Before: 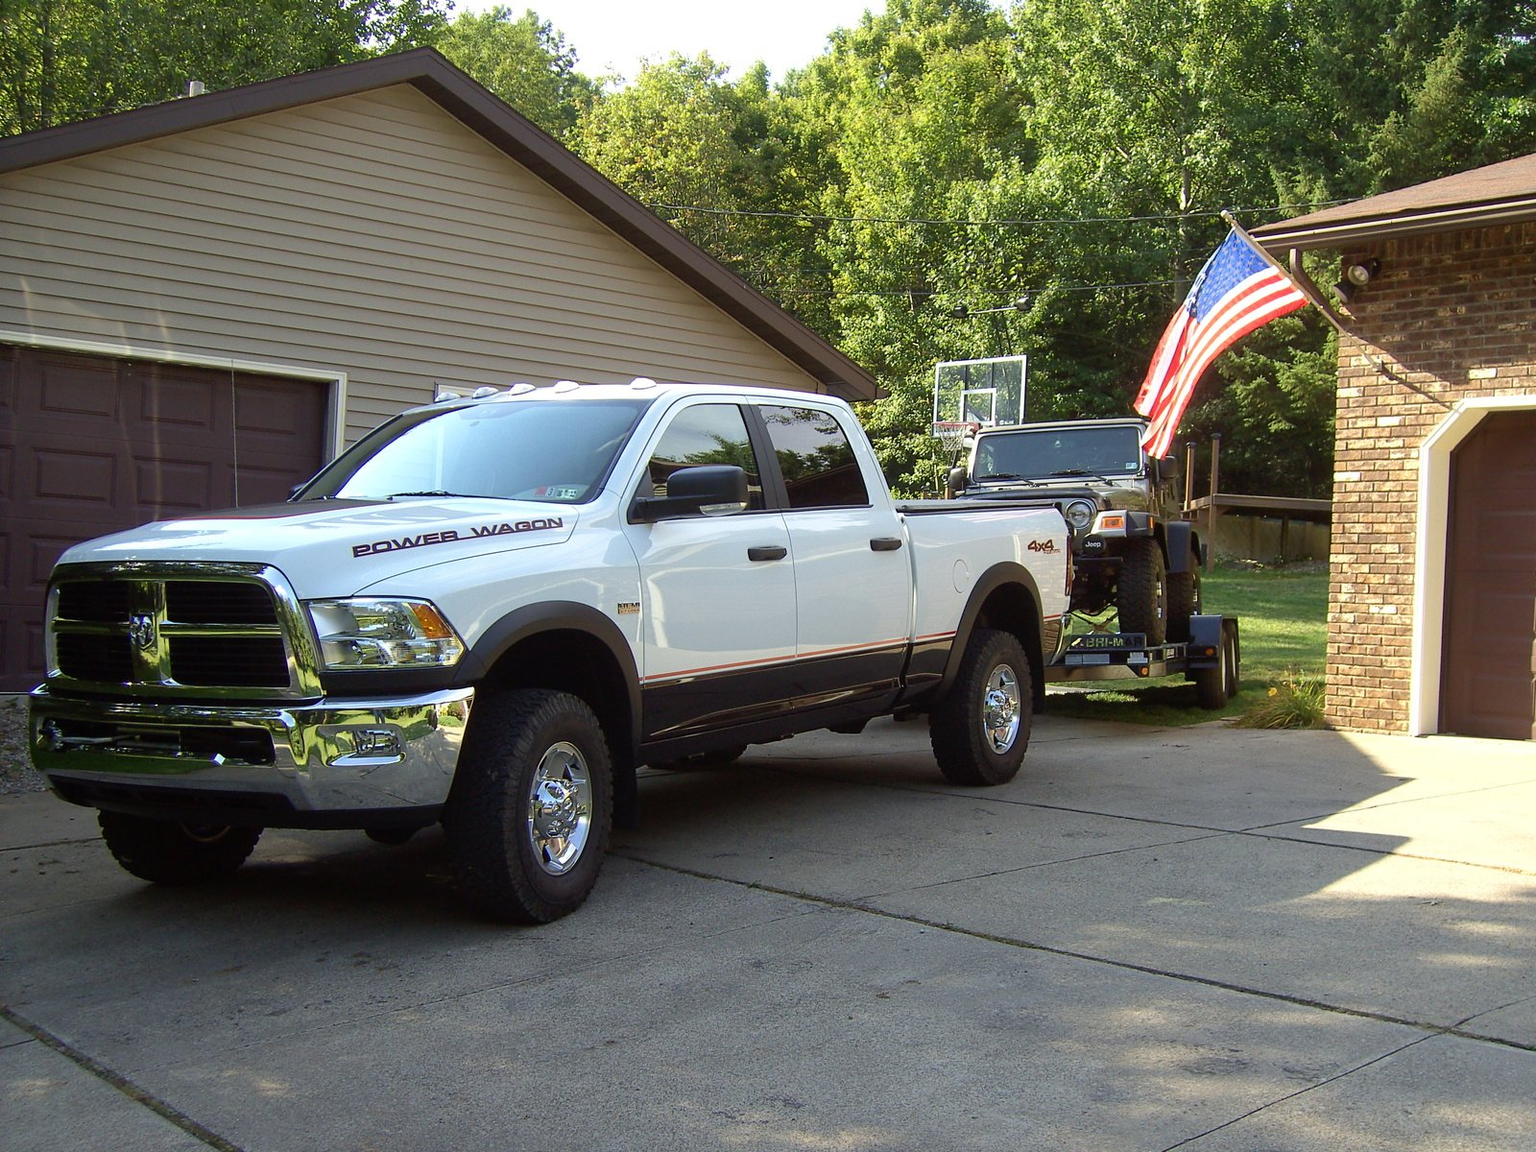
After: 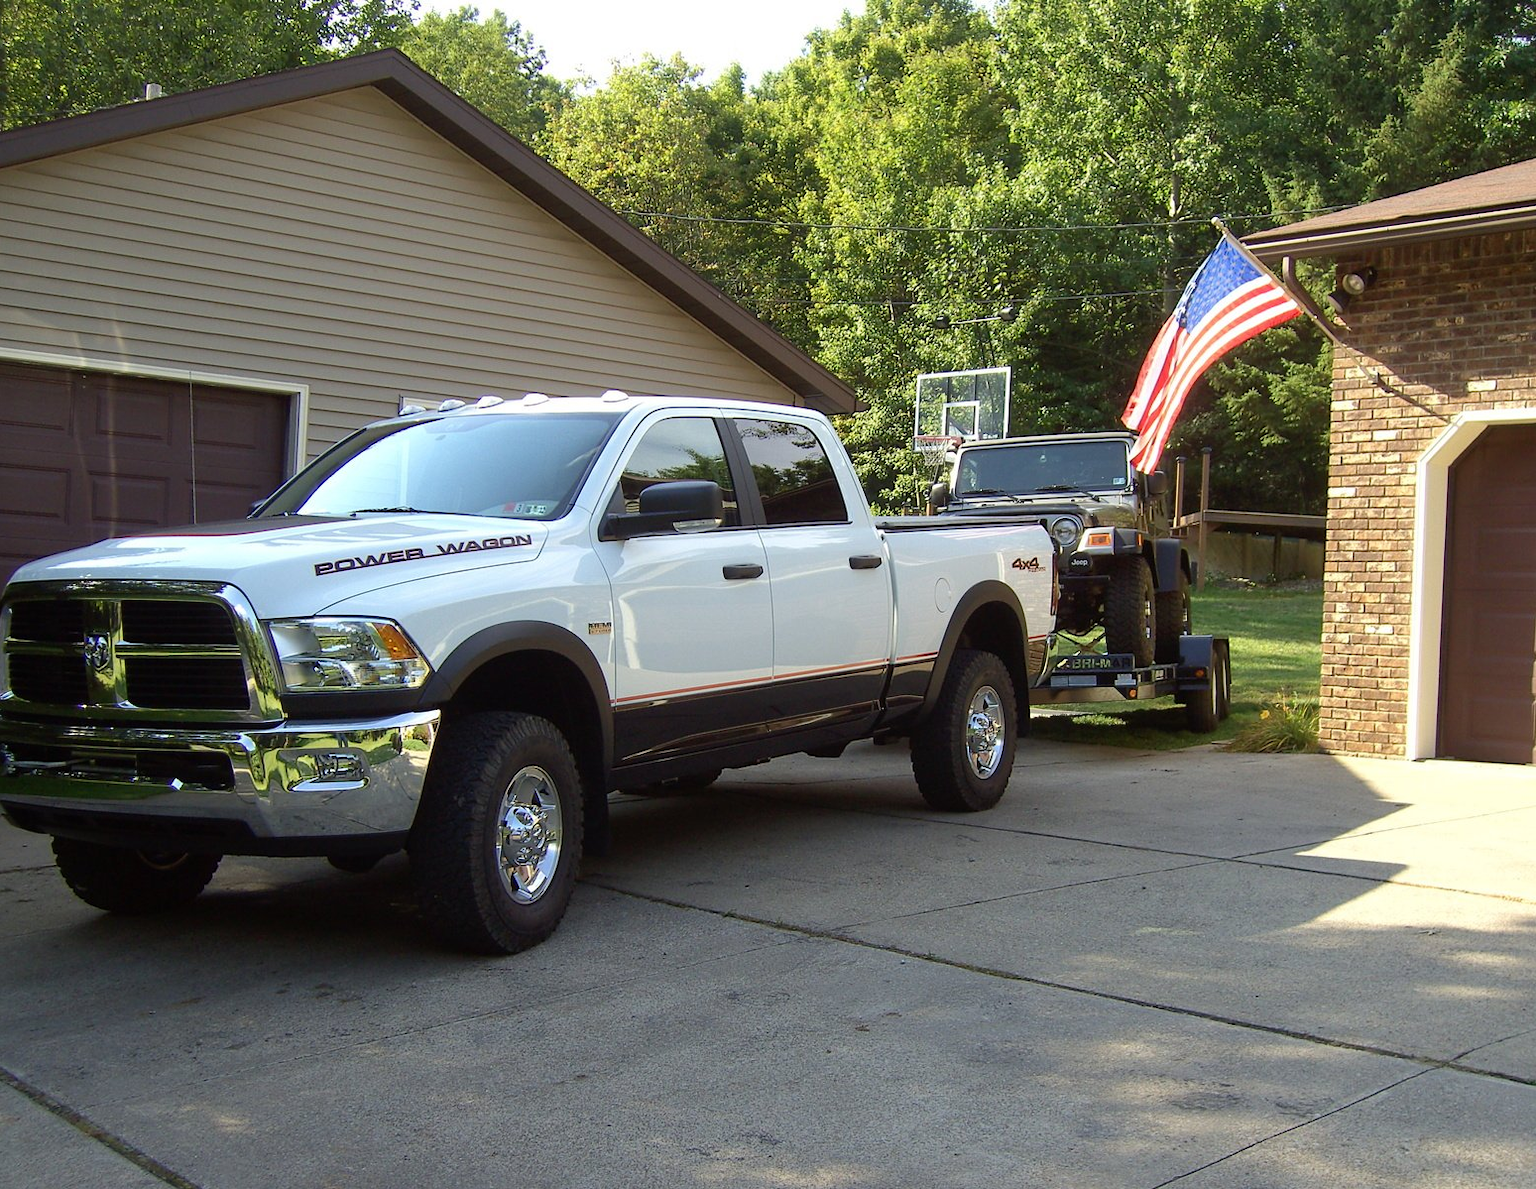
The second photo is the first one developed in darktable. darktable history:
crop and rotate: left 3.17%
